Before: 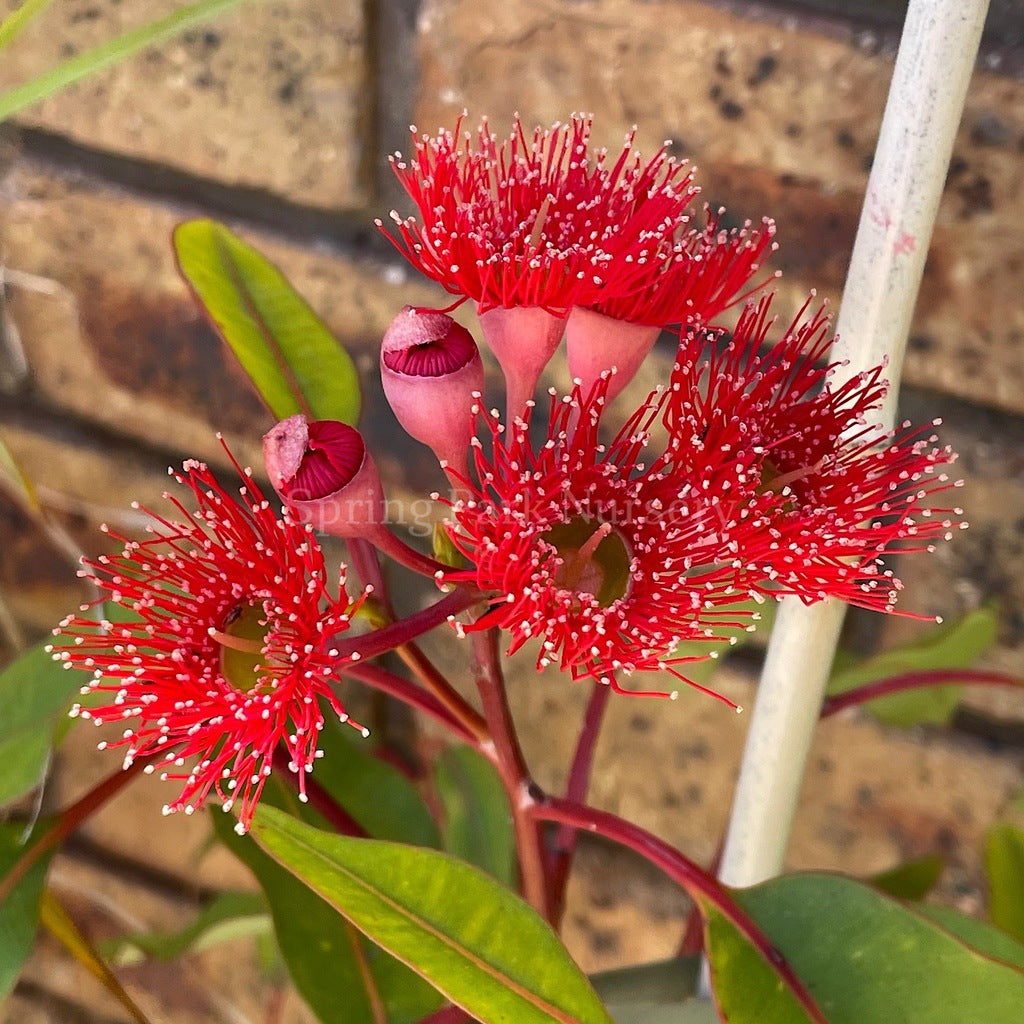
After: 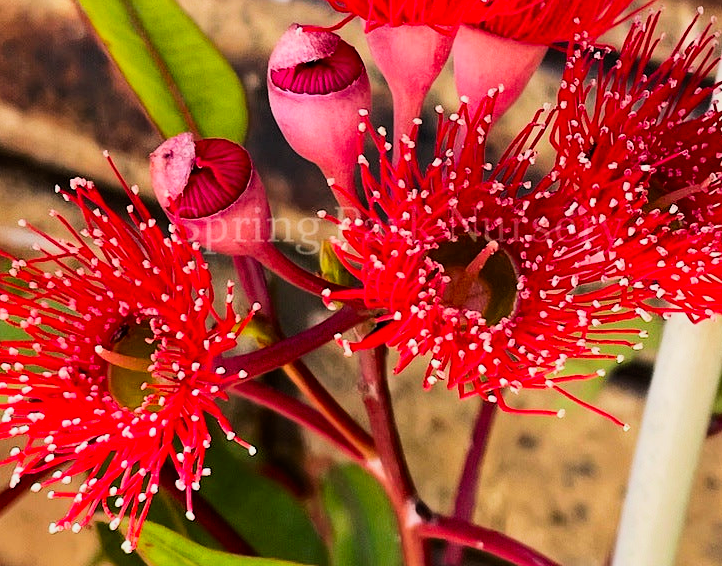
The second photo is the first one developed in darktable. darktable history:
crop: left 11.123%, top 27.61%, right 18.3%, bottom 17.034%
filmic rgb: black relative exposure -7.65 EV, white relative exposure 4.56 EV, hardness 3.61, contrast 1.25
tone equalizer: -8 EV -0.417 EV, -7 EV -0.389 EV, -6 EV -0.333 EV, -5 EV -0.222 EV, -3 EV 0.222 EV, -2 EV 0.333 EV, -1 EV 0.389 EV, +0 EV 0.417 EV, edges refinement/feathering 500, mask exposure compensation -1.57 EV, preserve details no
contrast brightness saturation: contrast 0.09, saturation 0.28
